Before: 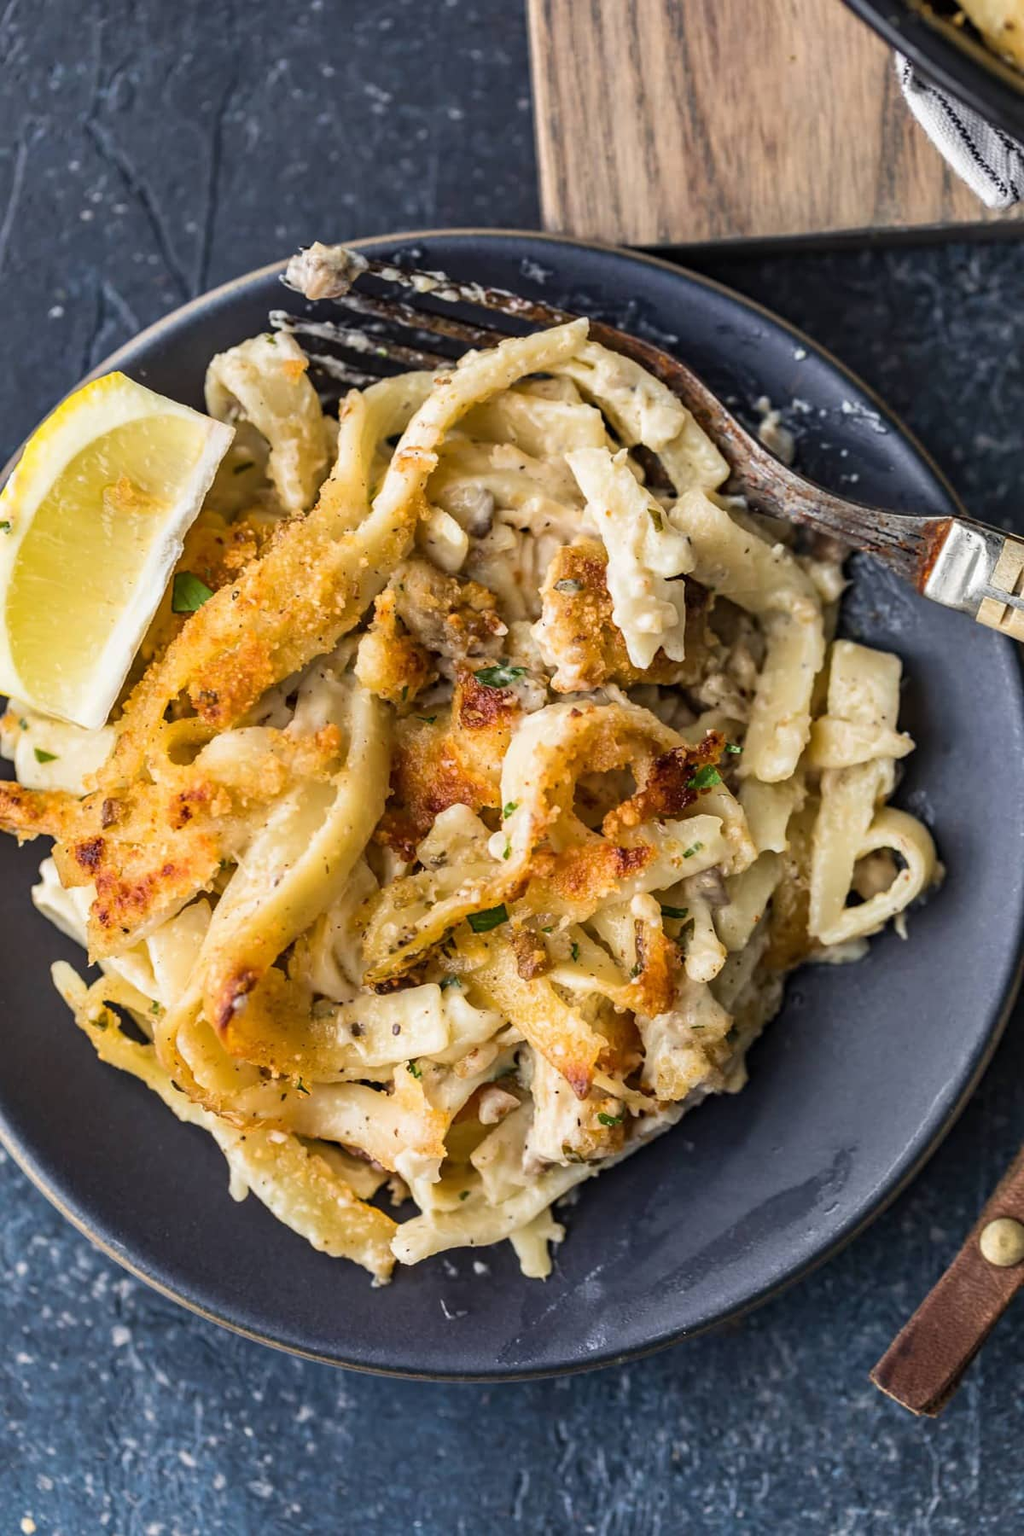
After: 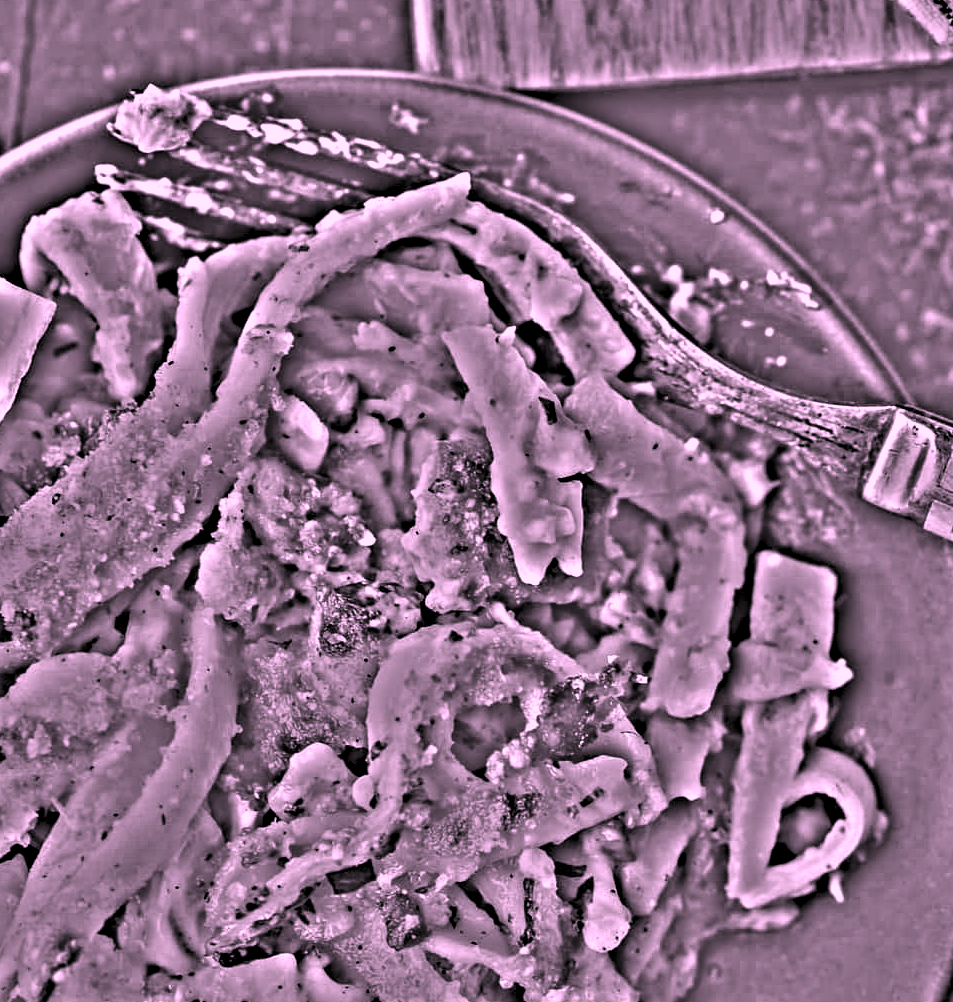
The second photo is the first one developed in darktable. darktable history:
highpass: on, module defaults
color correction: highlights a* 19.5, highlights b* -11.53, saturation 1.69
crop: left 18.38%, top 11.092%, right 2.134%, bottom 33.217%
